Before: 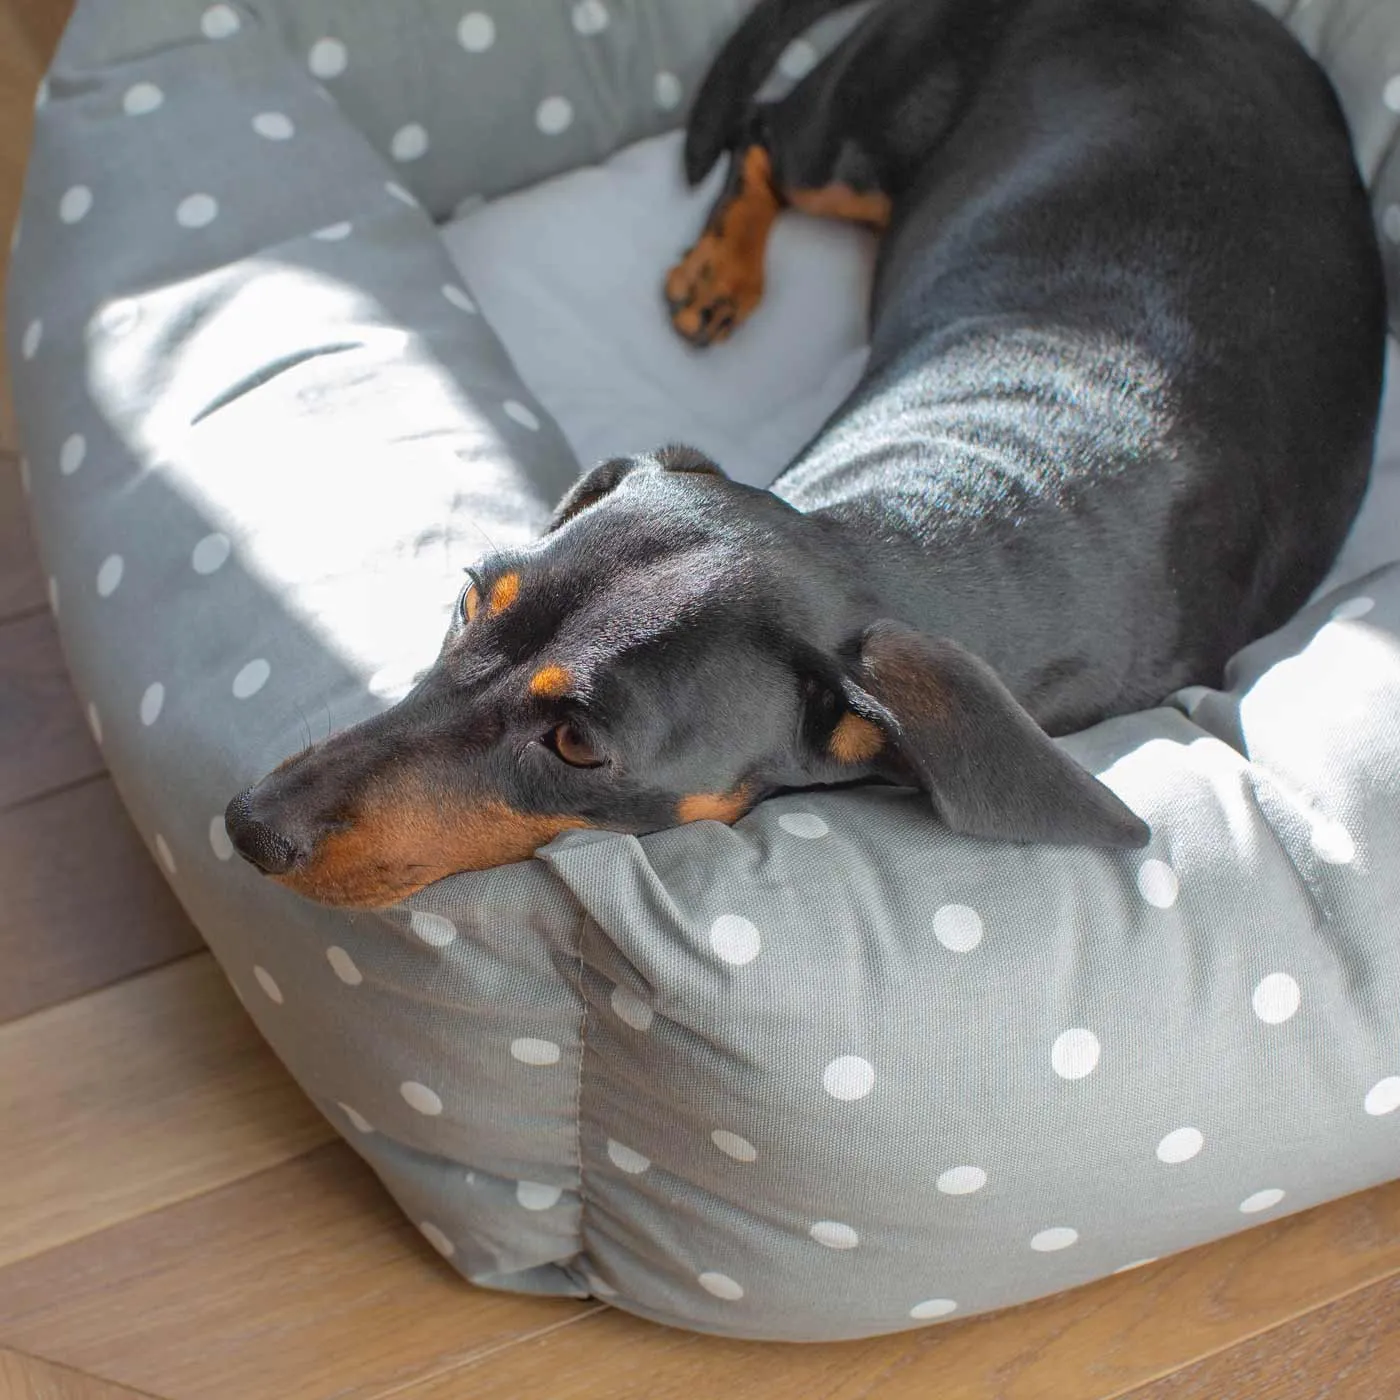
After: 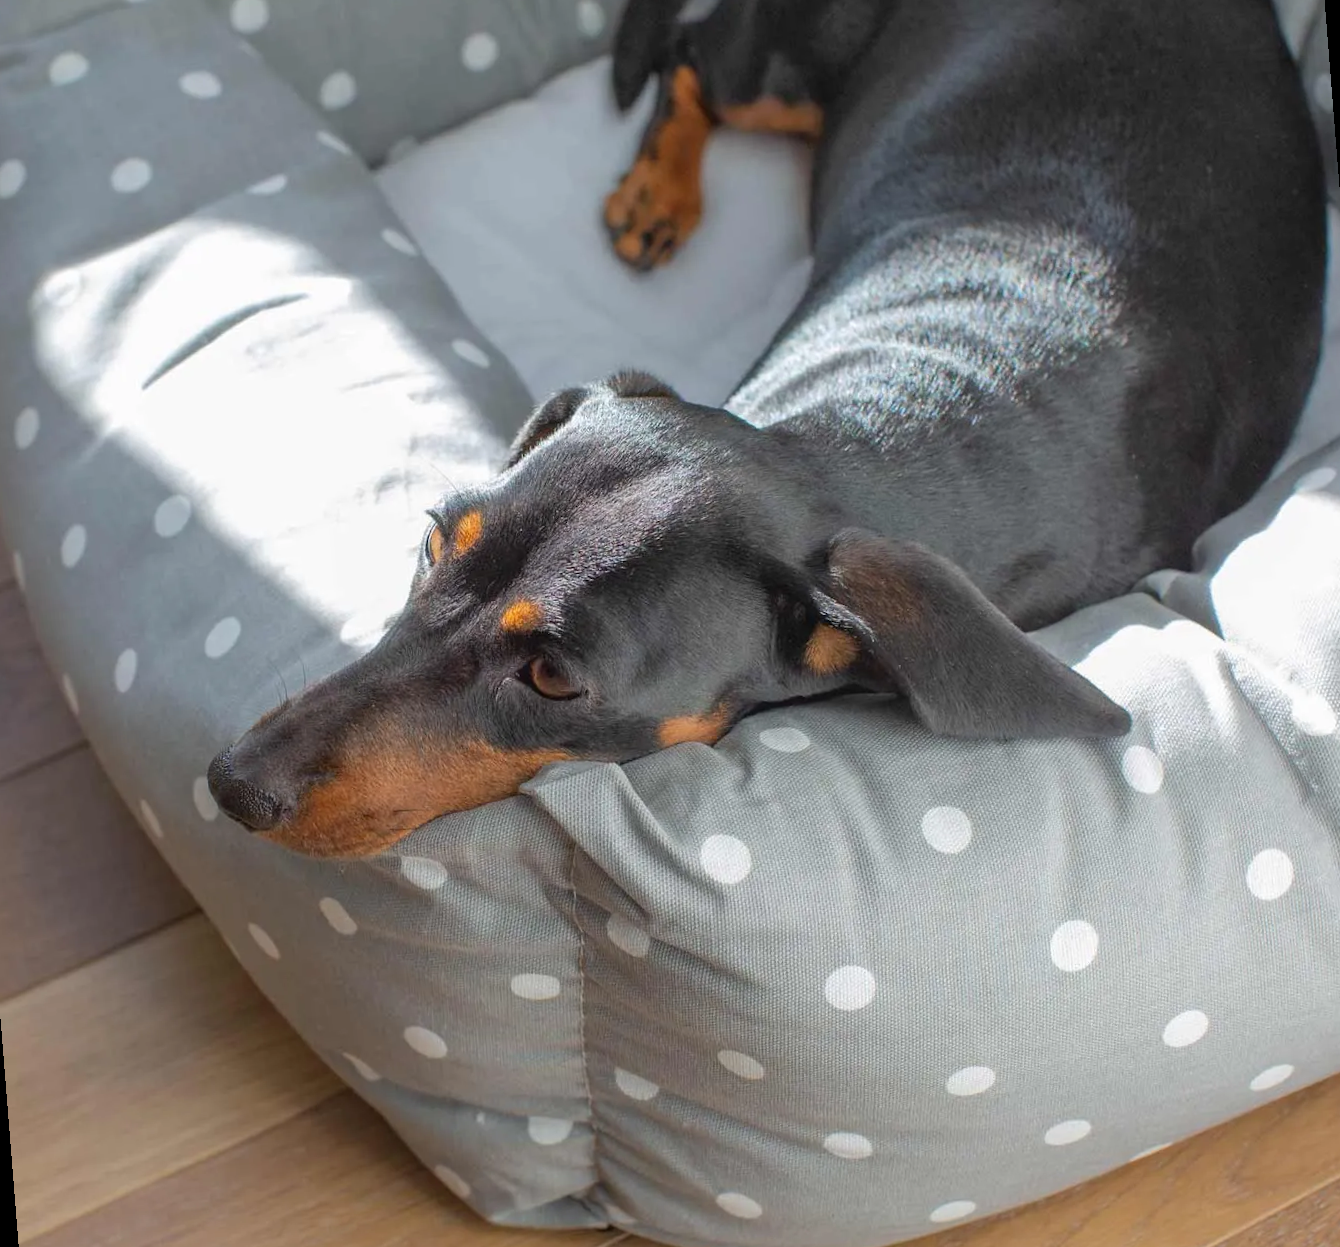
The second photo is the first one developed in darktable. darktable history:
rotate and perspective: rotation -4.57°, crop left 0.054, crop right 0.944, crop top 0.087, crop bottom 0.914
